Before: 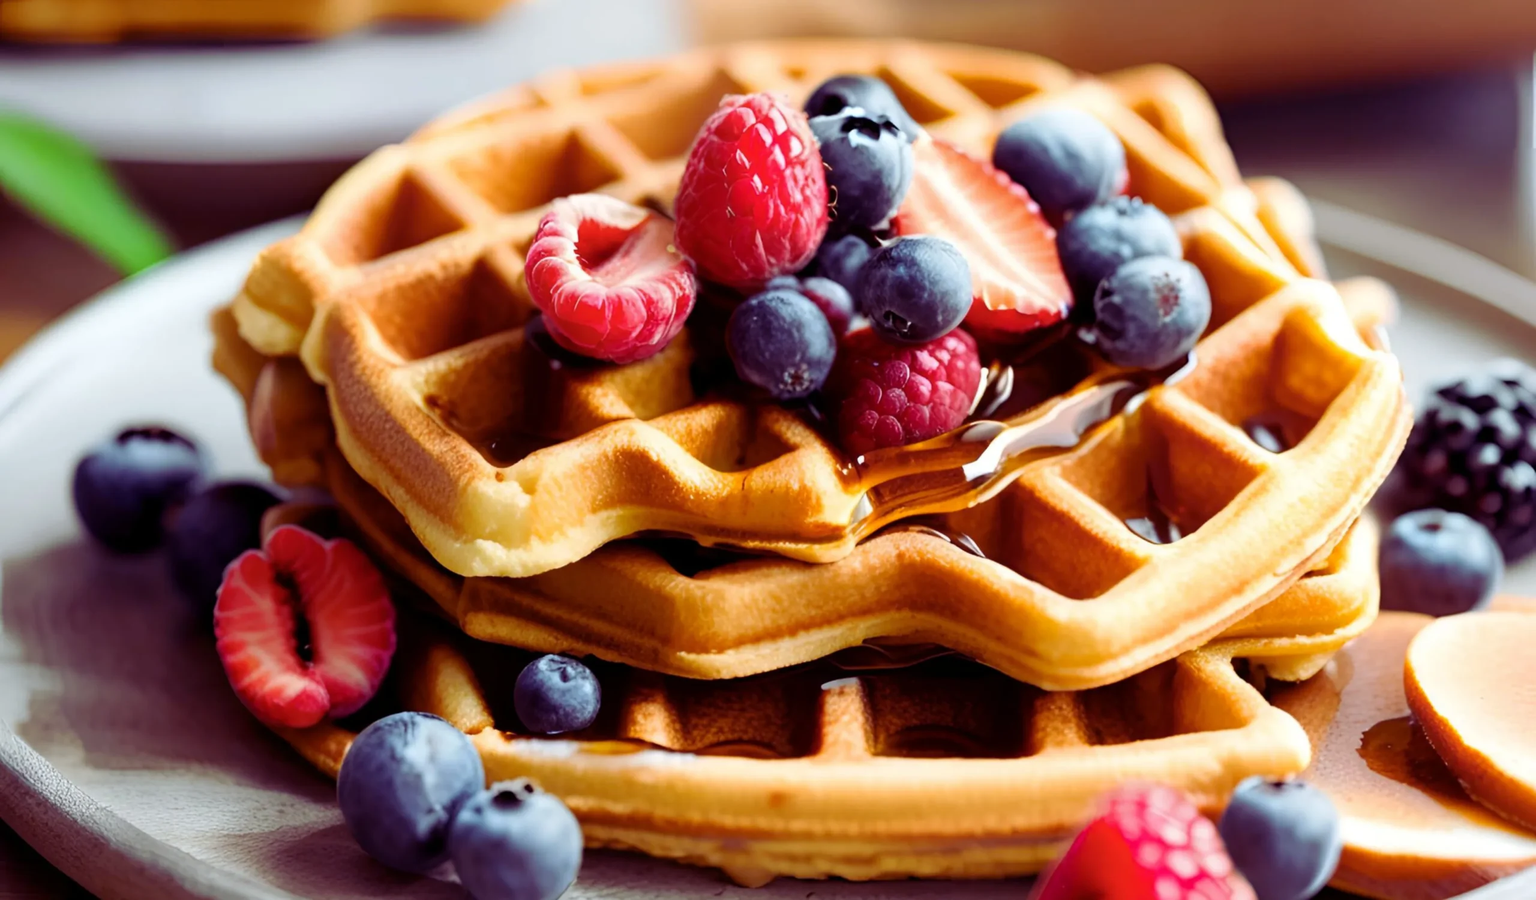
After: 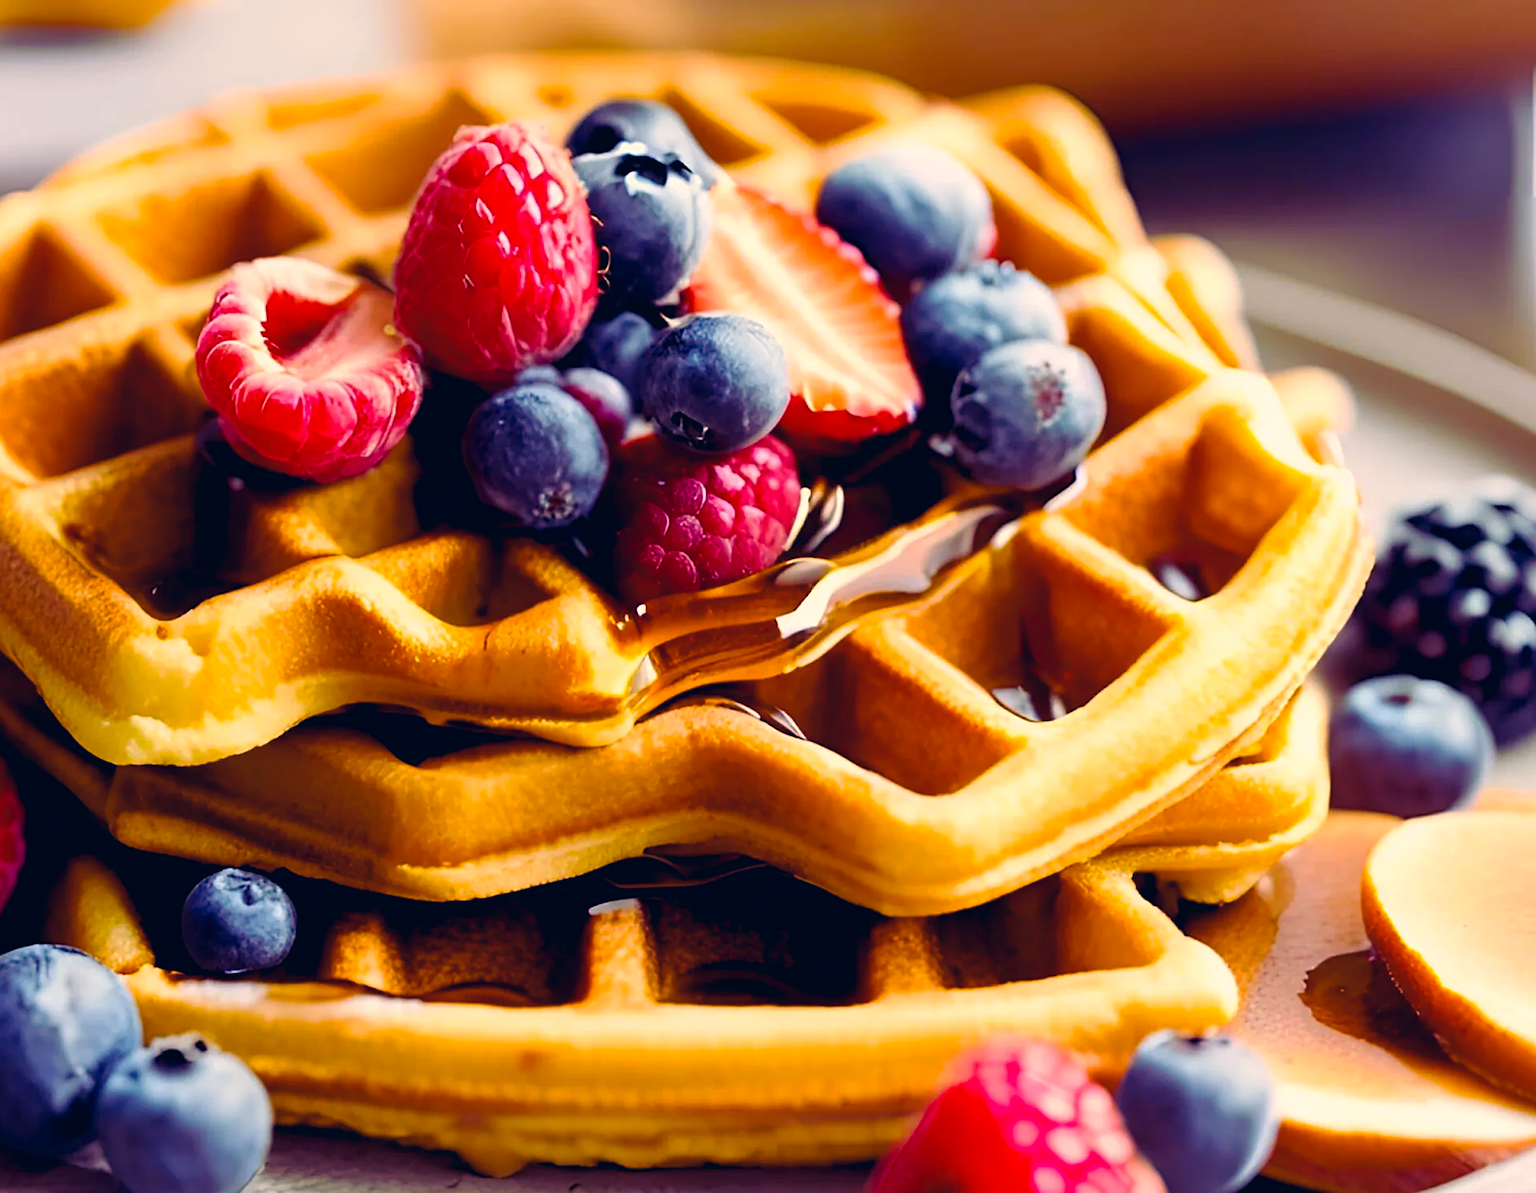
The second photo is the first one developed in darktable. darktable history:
color correction: highlights a* 10.32, highlights b* 14.66, shadows a* -9.59, shadows b* -15.02
sharpen: on, module defaults
crop and rotate: left 24.6%
color balance rgb: perceptual saturation grading › global saturation 30%, global vibrance 20%
